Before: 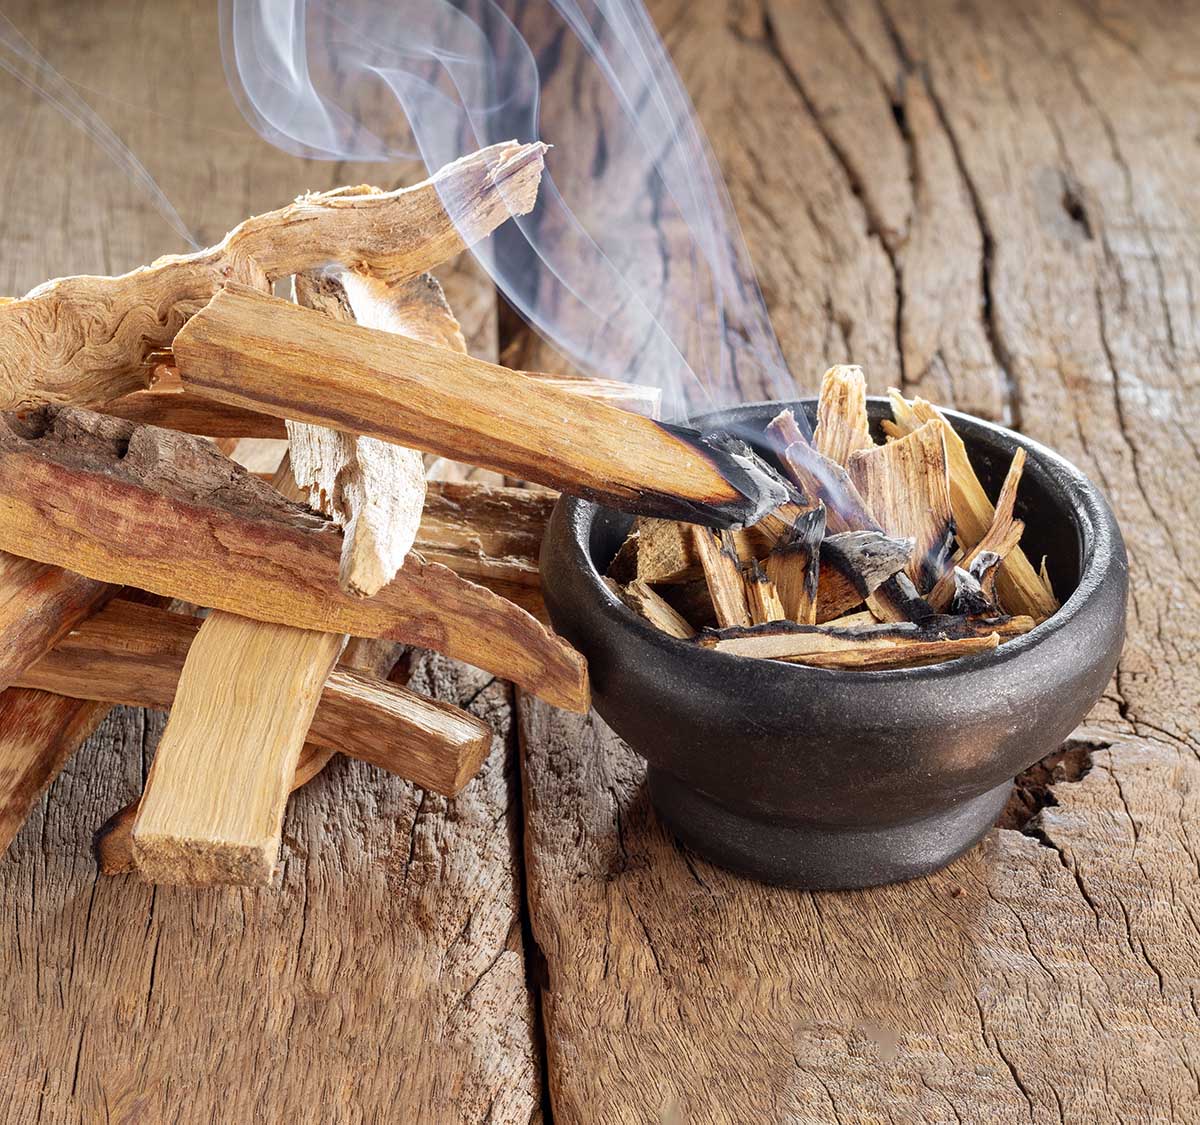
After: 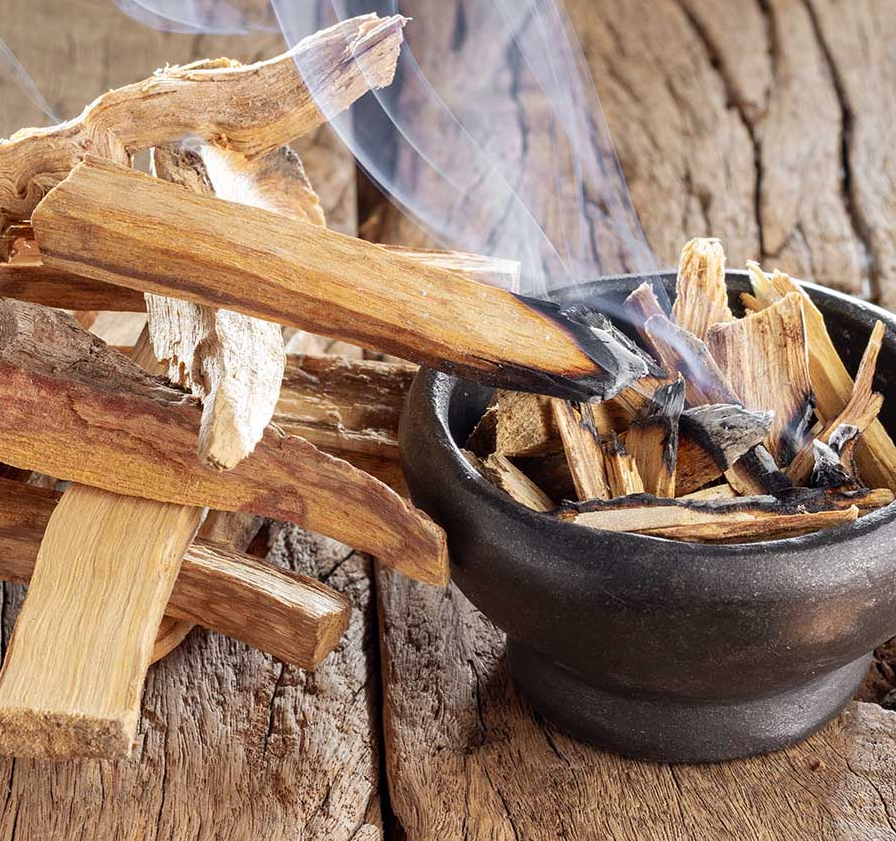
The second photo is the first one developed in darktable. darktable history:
crop and rotate: left 11.831%, top 11.346%, right 13.429%, bottom 13.899%
exposure: compensate highlight preservation false
